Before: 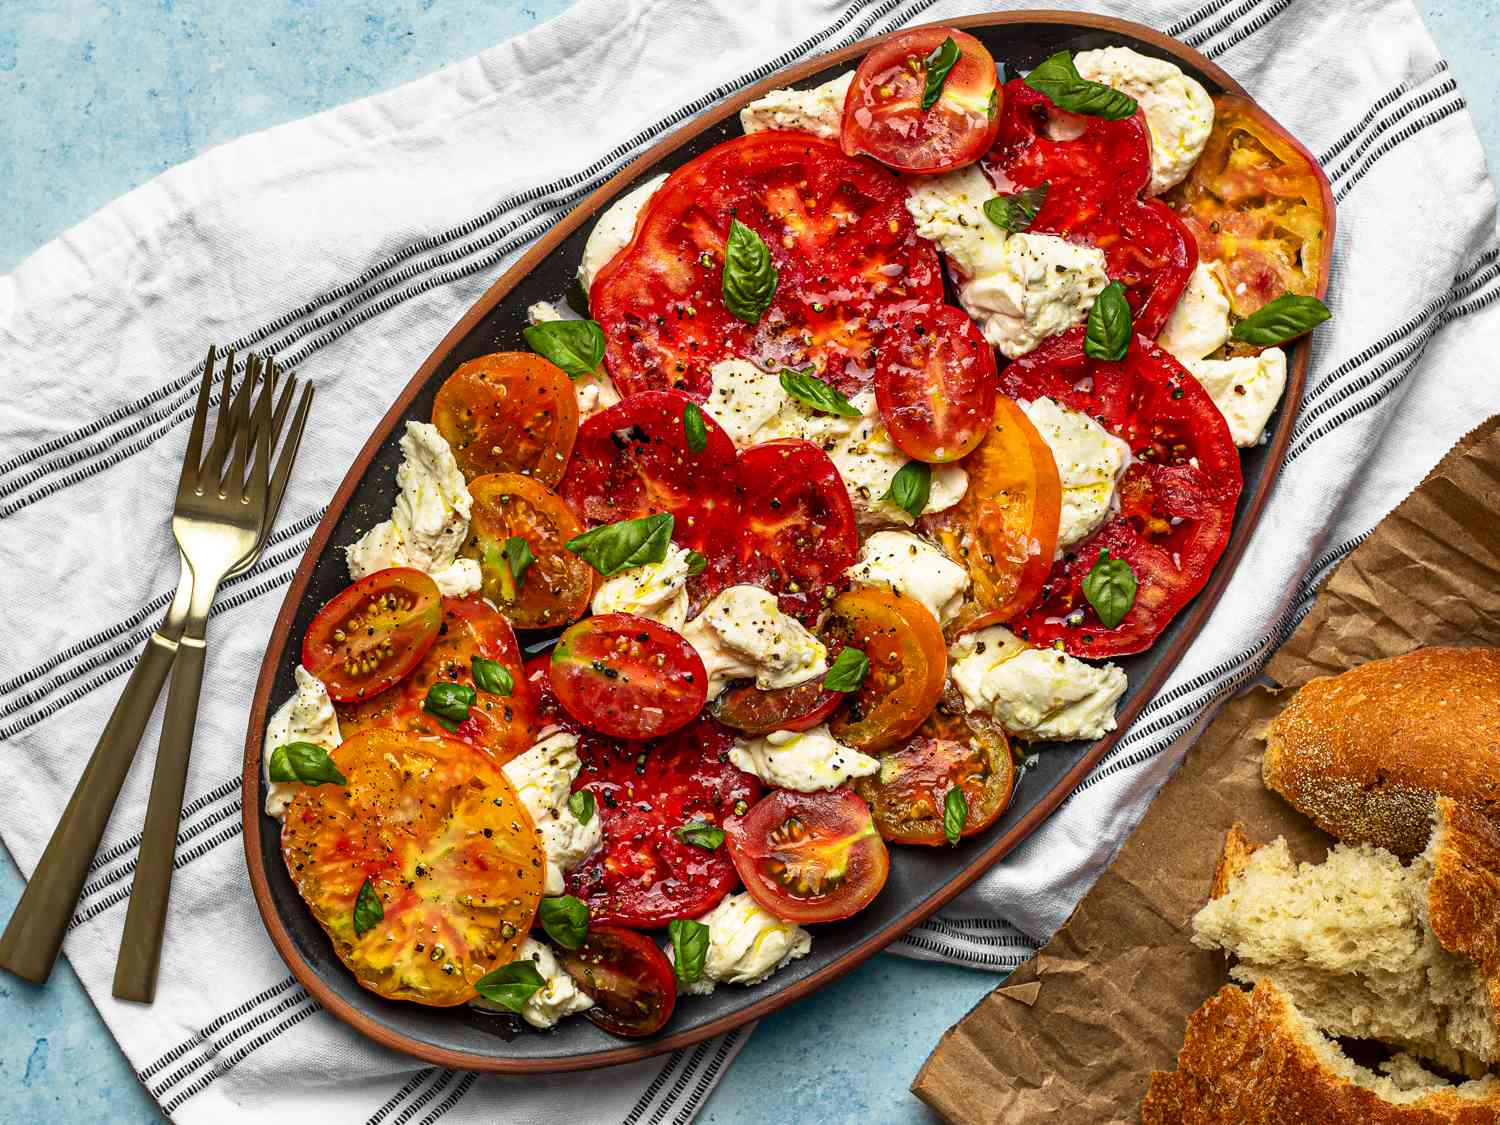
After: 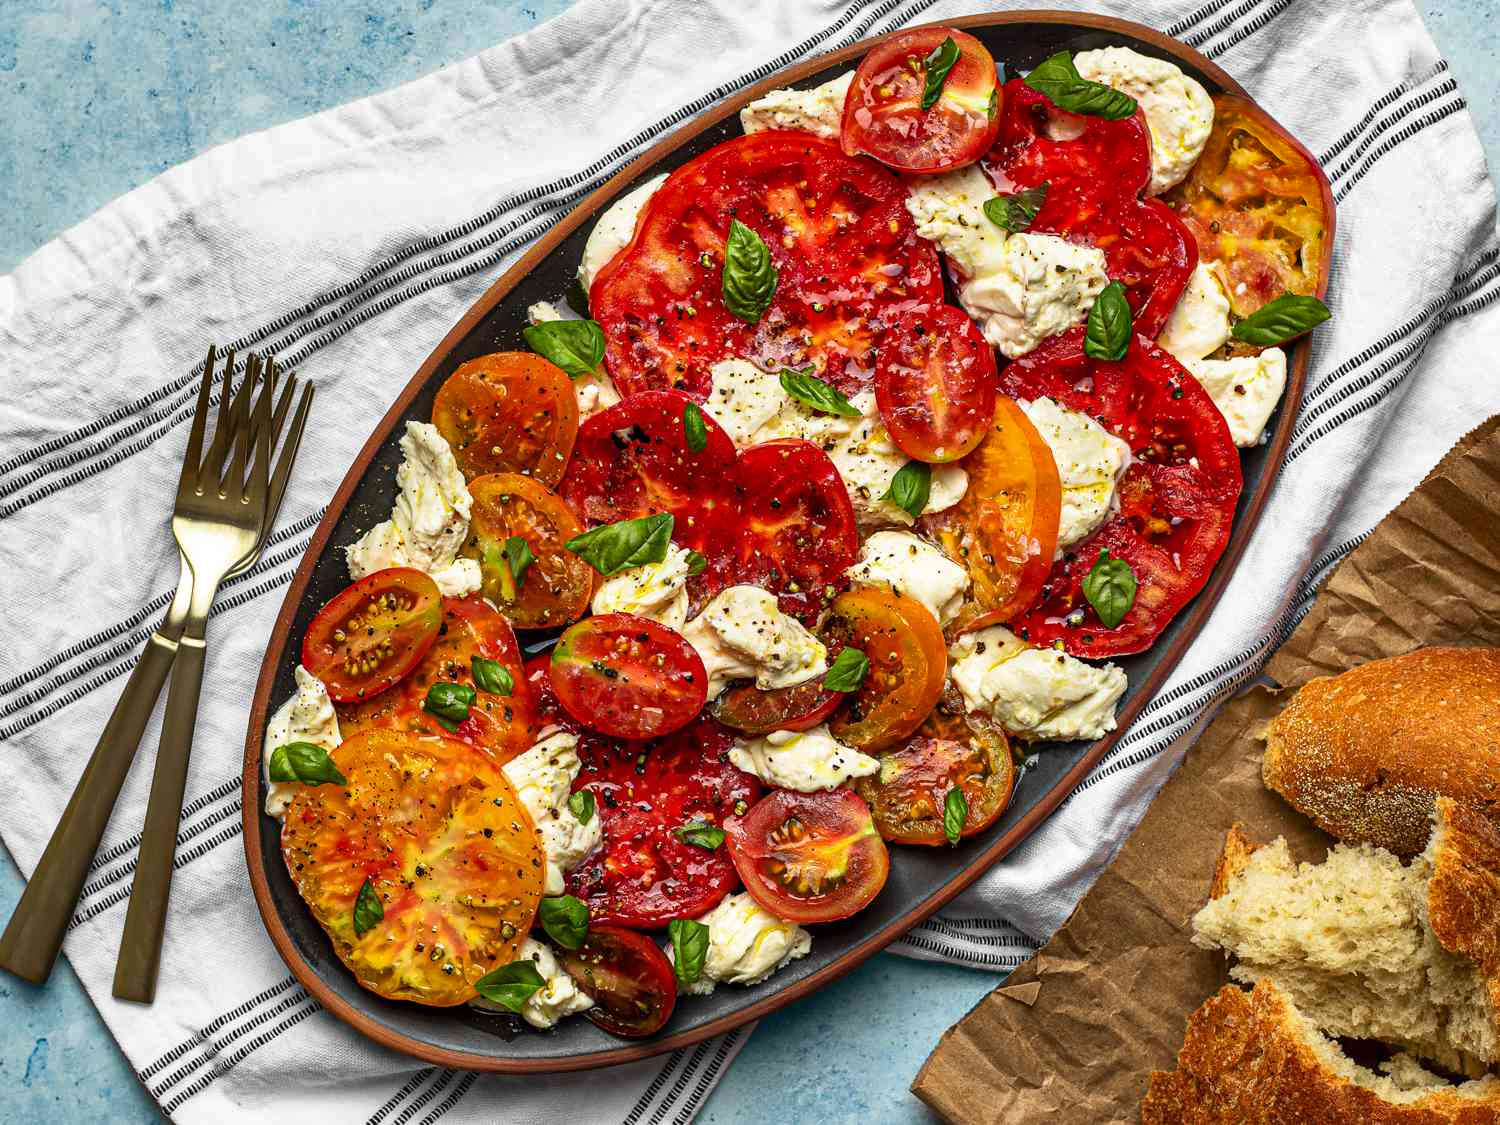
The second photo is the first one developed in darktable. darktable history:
shadows and highlights: radius 133.71, highlights color adjustment 53.13%, soften with gaussian
